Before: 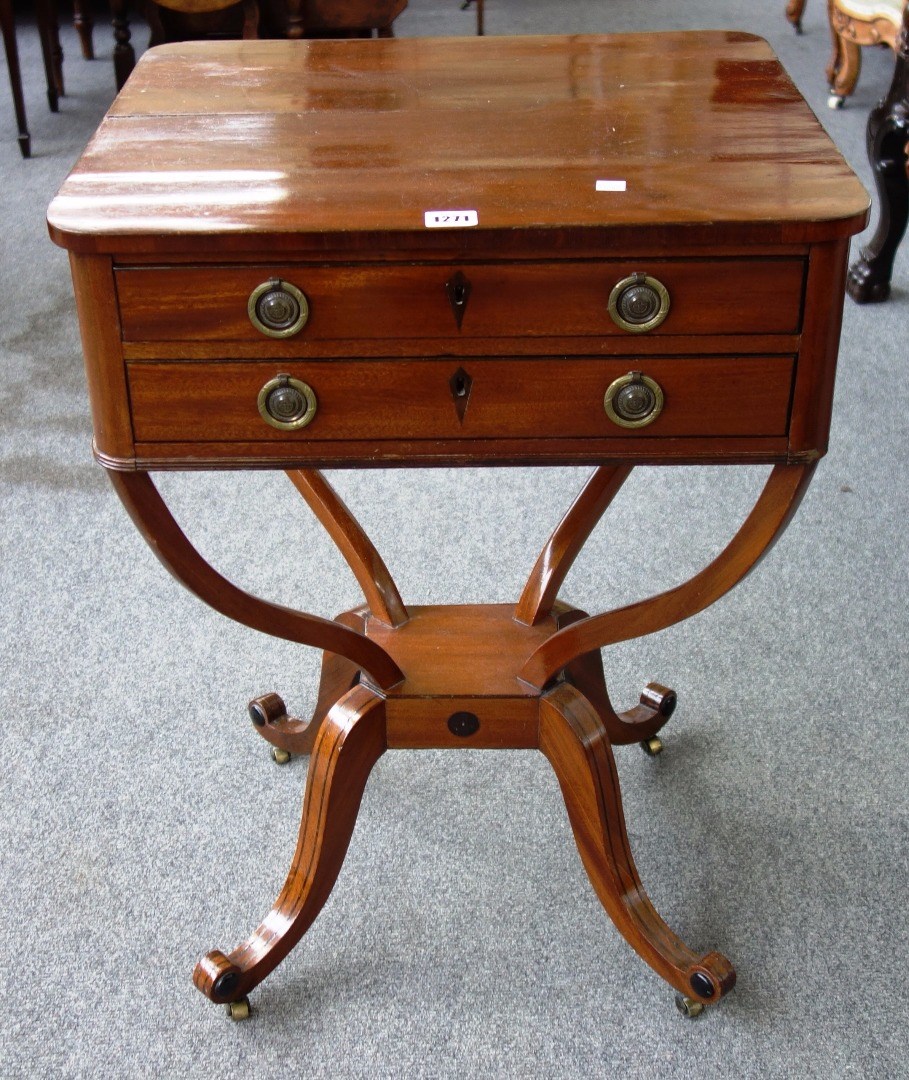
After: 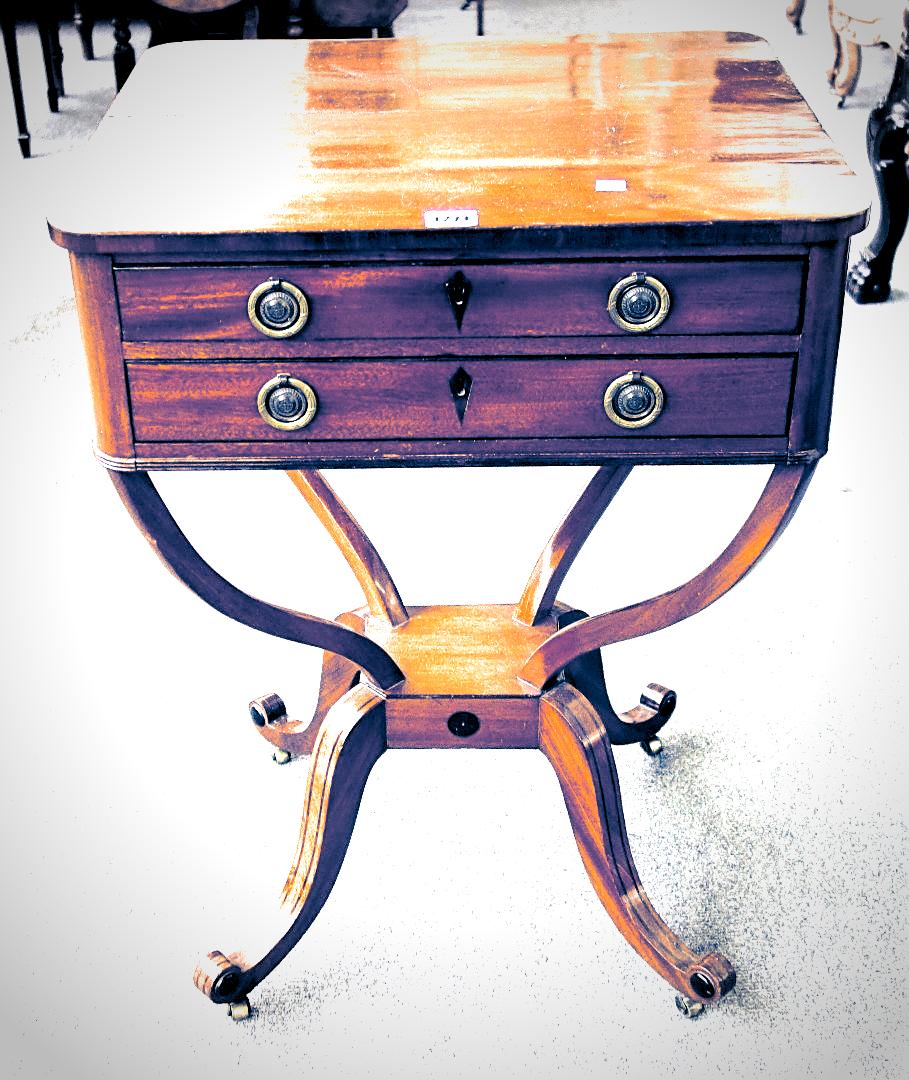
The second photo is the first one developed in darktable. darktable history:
rgb levels: levels [[0.034, 0.472, 0.904], [0, 0.5, 1], [0, 0.5, 1]]
vignetting: fall-off start 71.74%
sharpen: on, module defaults
exposure: black level correction 0, exposure 2.327 EV, compensate exposure bias true, compensate highlight preservation false
split-toning: shadows › hue 226.8°, shadows › saturation 1, highlights › saturation 0, balance -61.41
